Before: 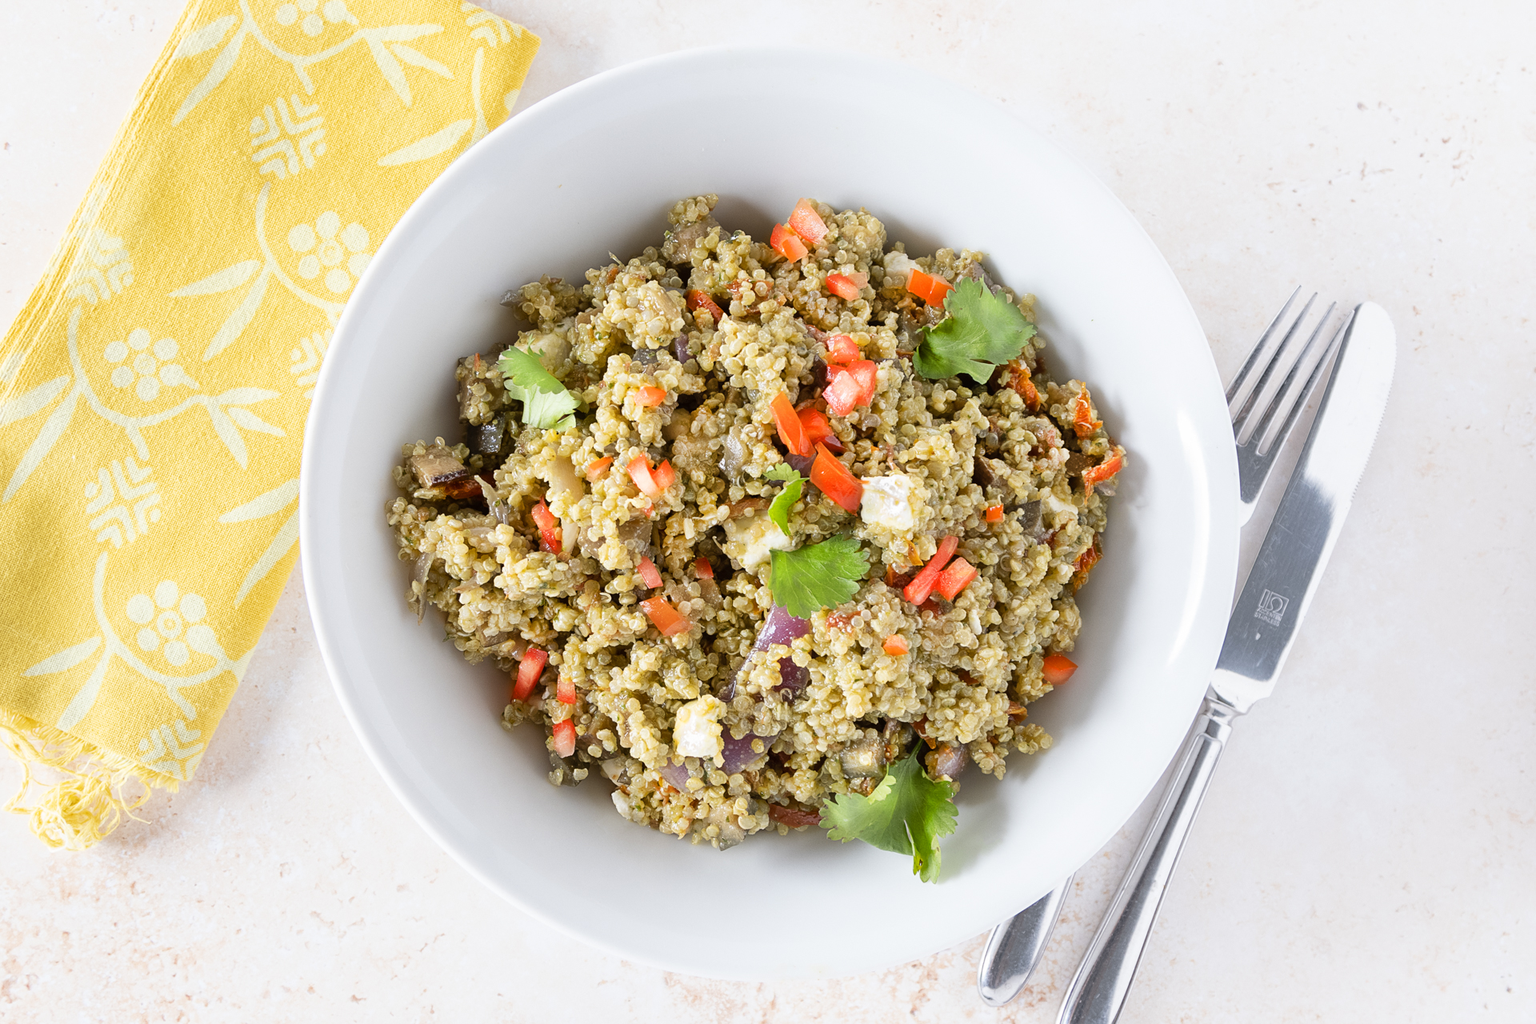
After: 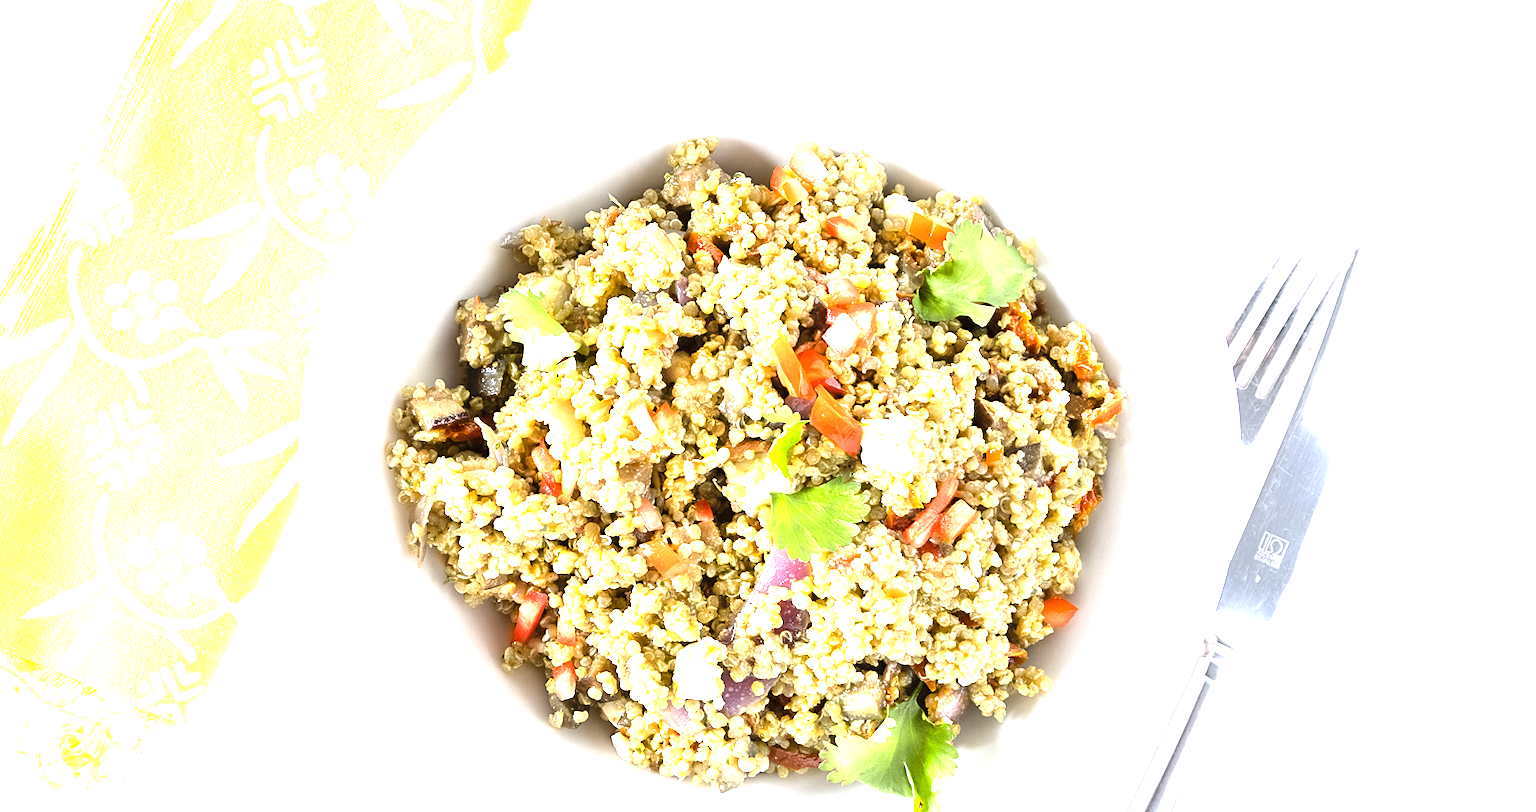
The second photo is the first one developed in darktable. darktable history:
tone equalizer: -8 EV -0.393 EV, -7 EV -0.355 EV, -6 EV -0.304 EV, -5 EV -0.205 EV, -3 EV 0.234 EV, -2 EV 0.342 EV, -1 EV 0.378 EV, +0 EV 0.443 EV, edges refinement/feathering 500, mask exposure compensation -1.57 EV, preserve details no
exposure: black level correction 0, exposure 1.2 EV, compensate exposure bias true, compensate highlight preservation false
crop and rotate: top 5.652%, bottom 14.986%
